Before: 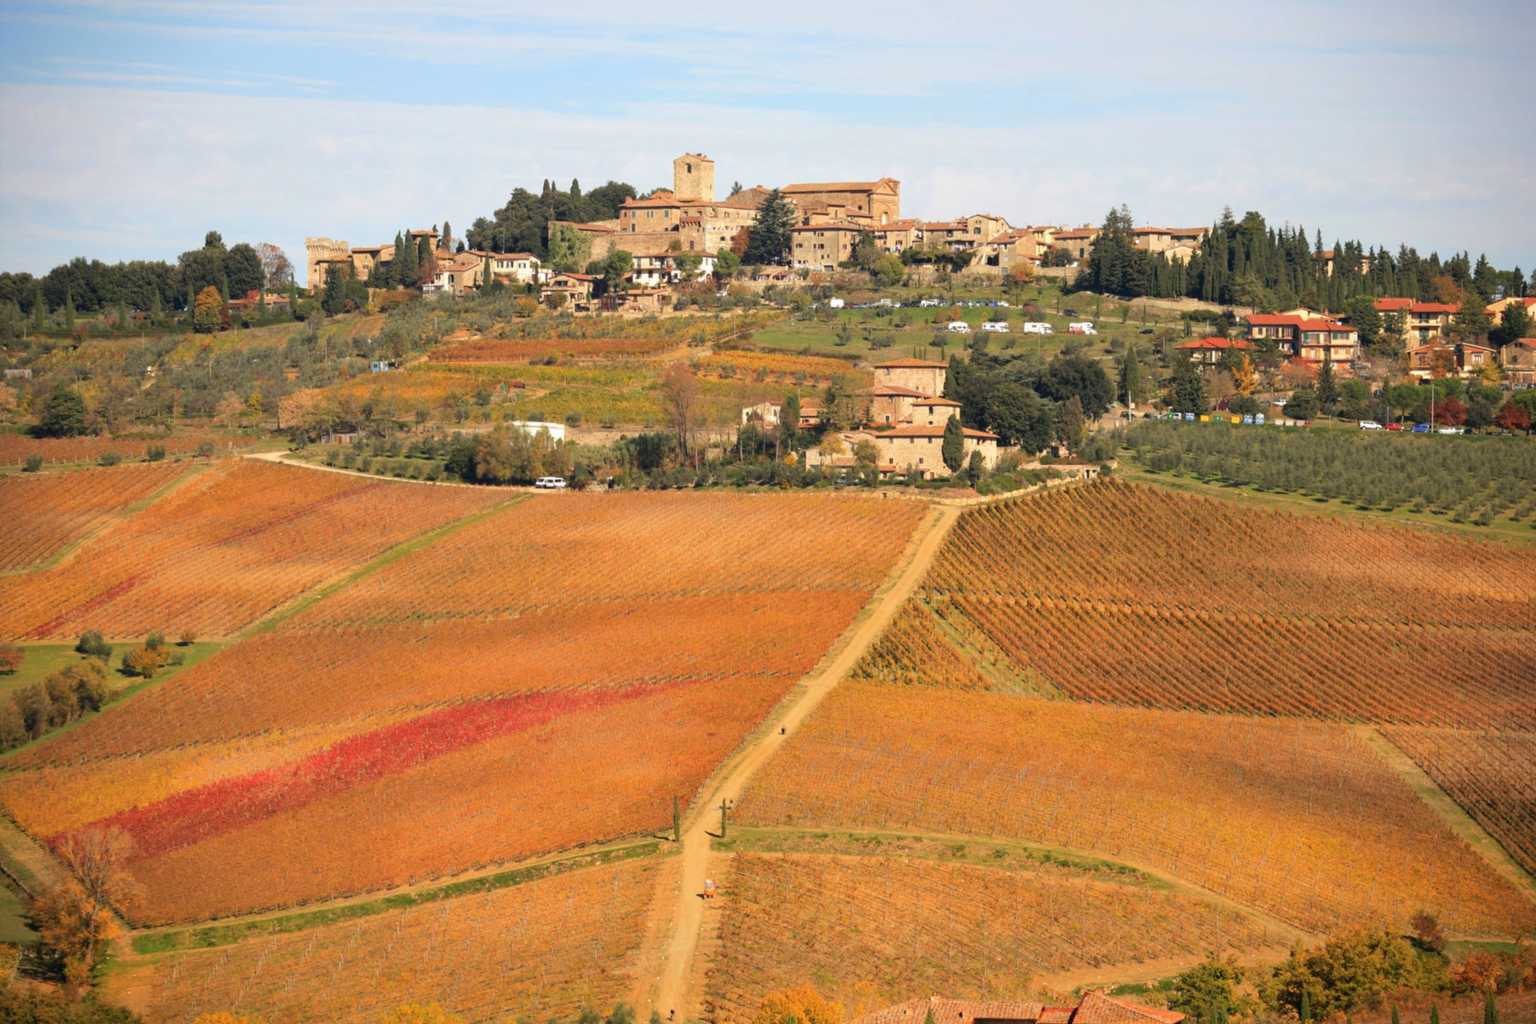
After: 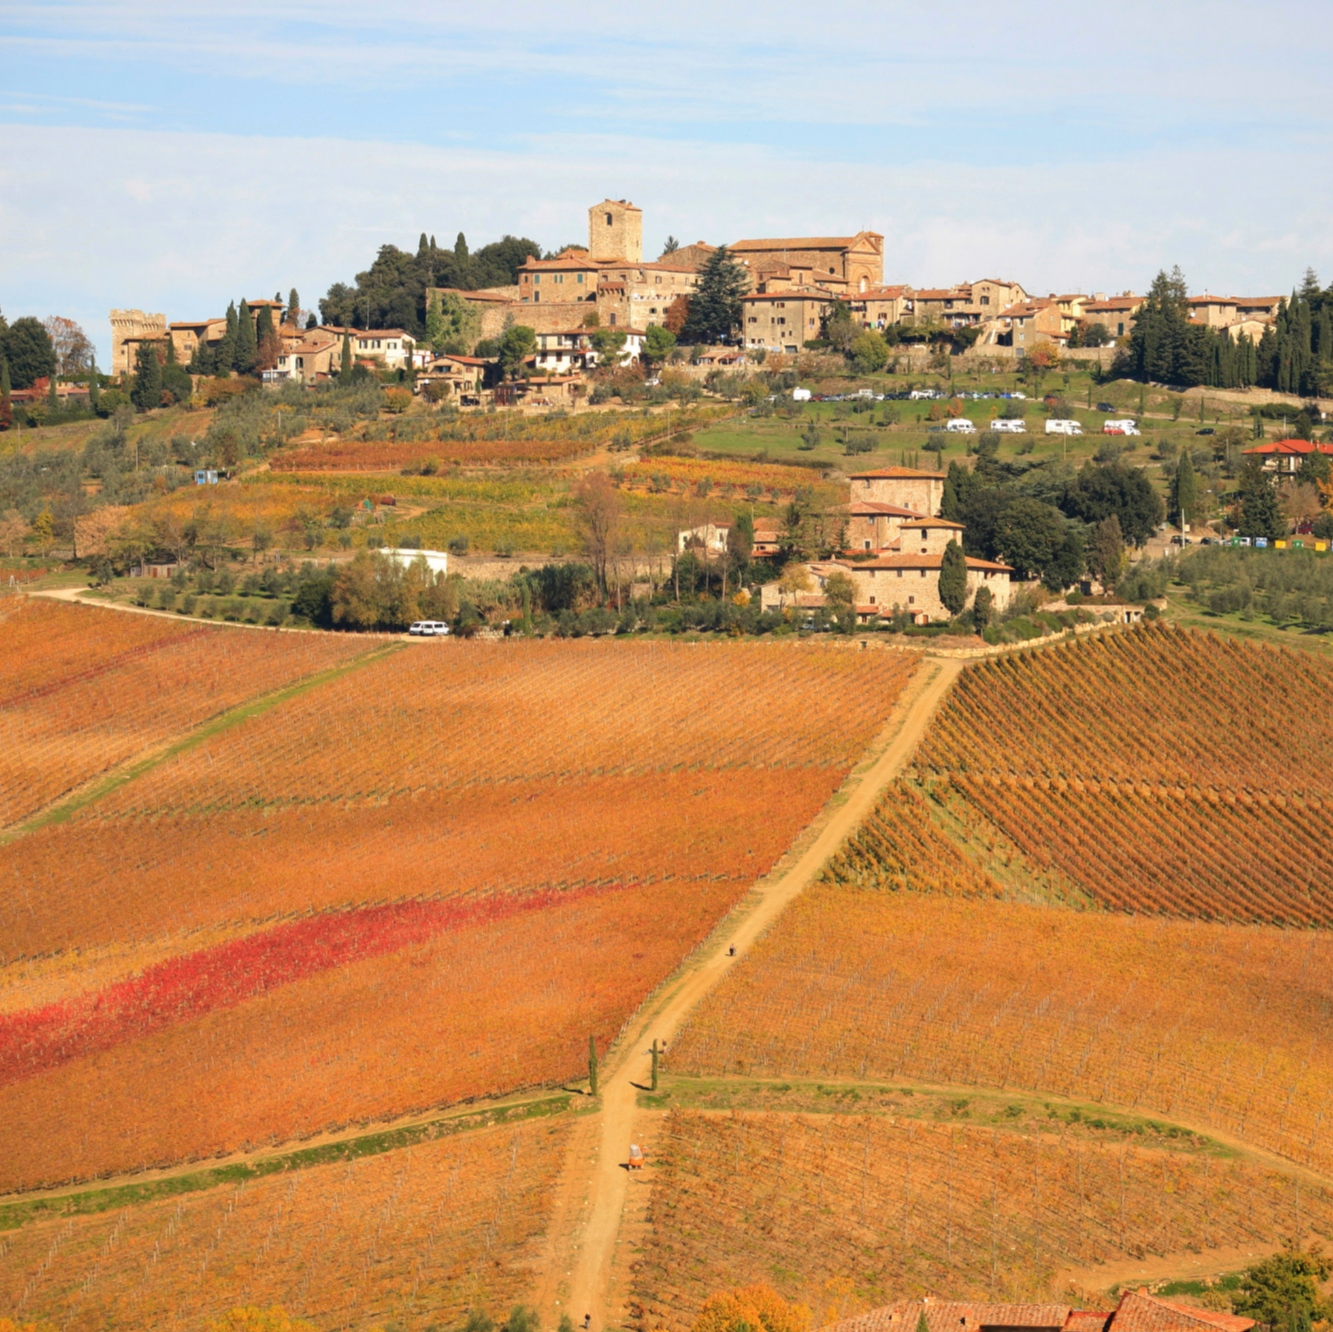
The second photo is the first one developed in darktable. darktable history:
crop and rotate: left 14.436%, right 18.898%
velvia: strength 6%
